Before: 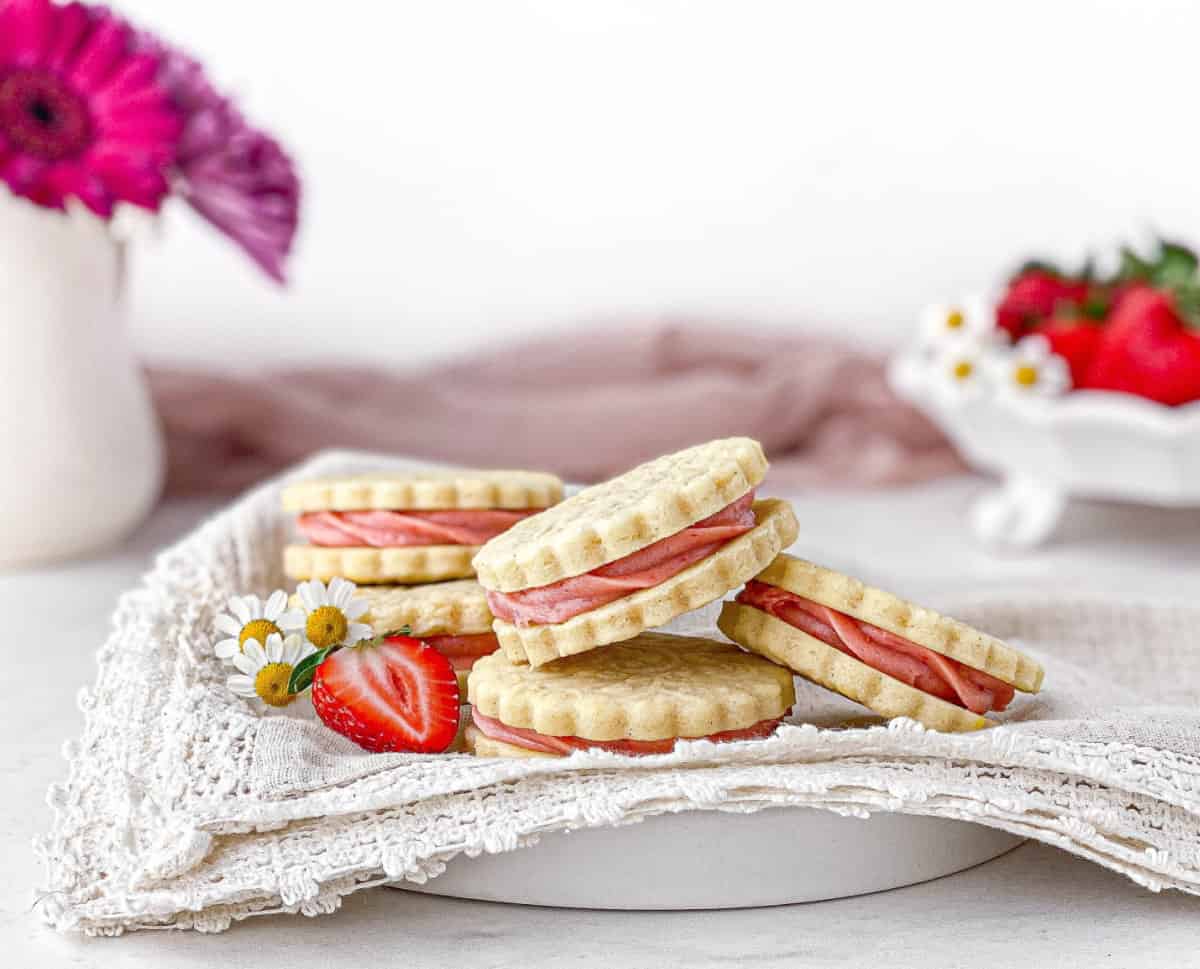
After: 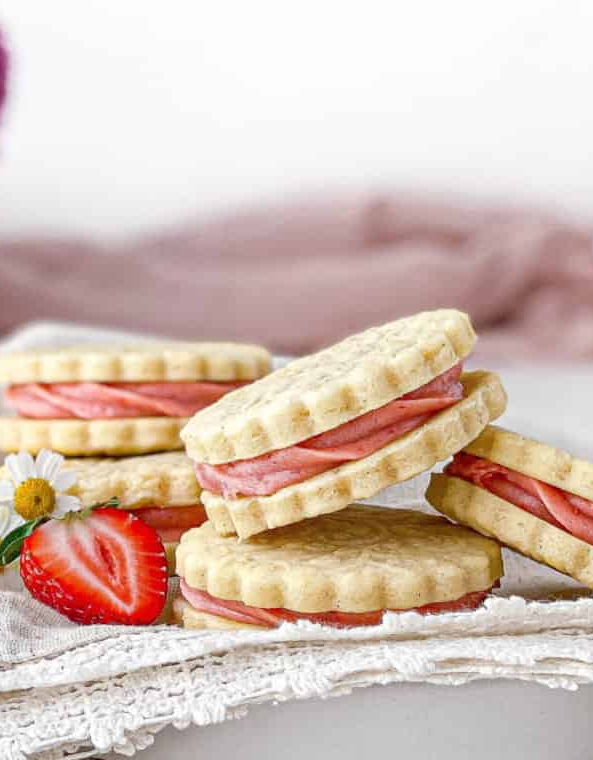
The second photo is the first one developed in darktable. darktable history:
crop and rotate: angle 0.02°, left 24.353%, top 13.219%, right 26.156%, bottom 8.224%
white balance: emerald 1
